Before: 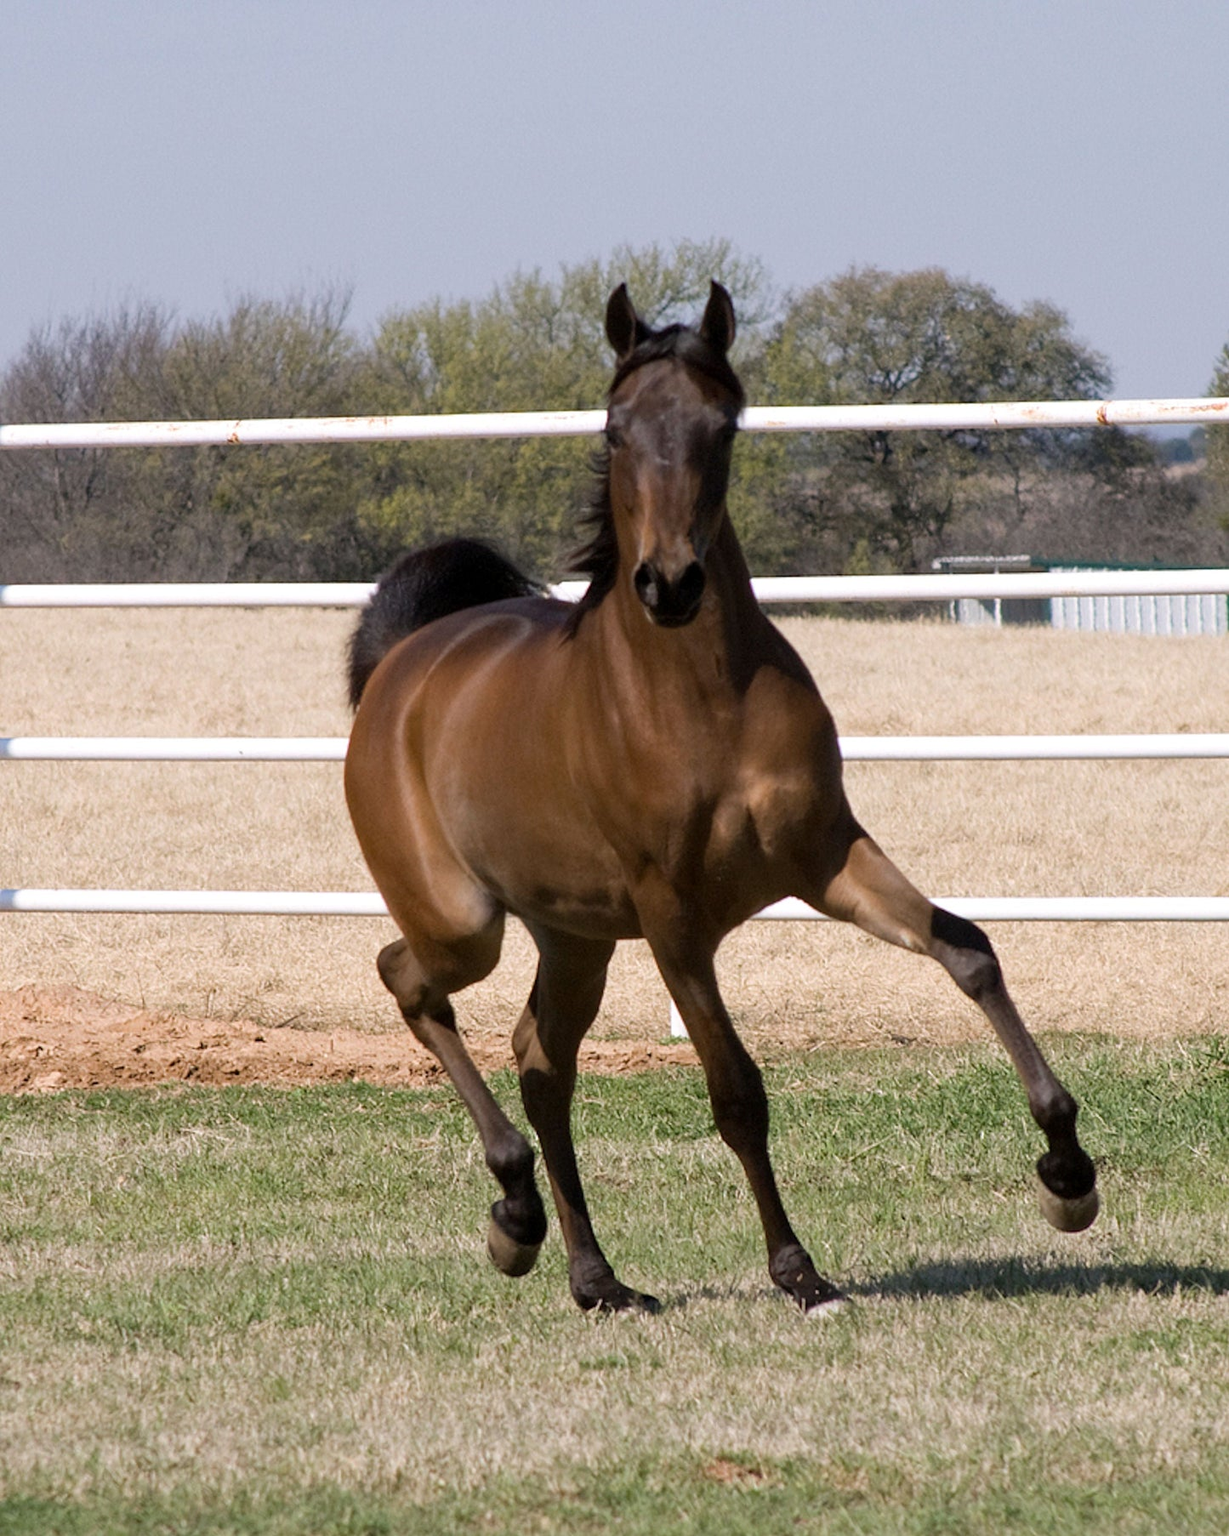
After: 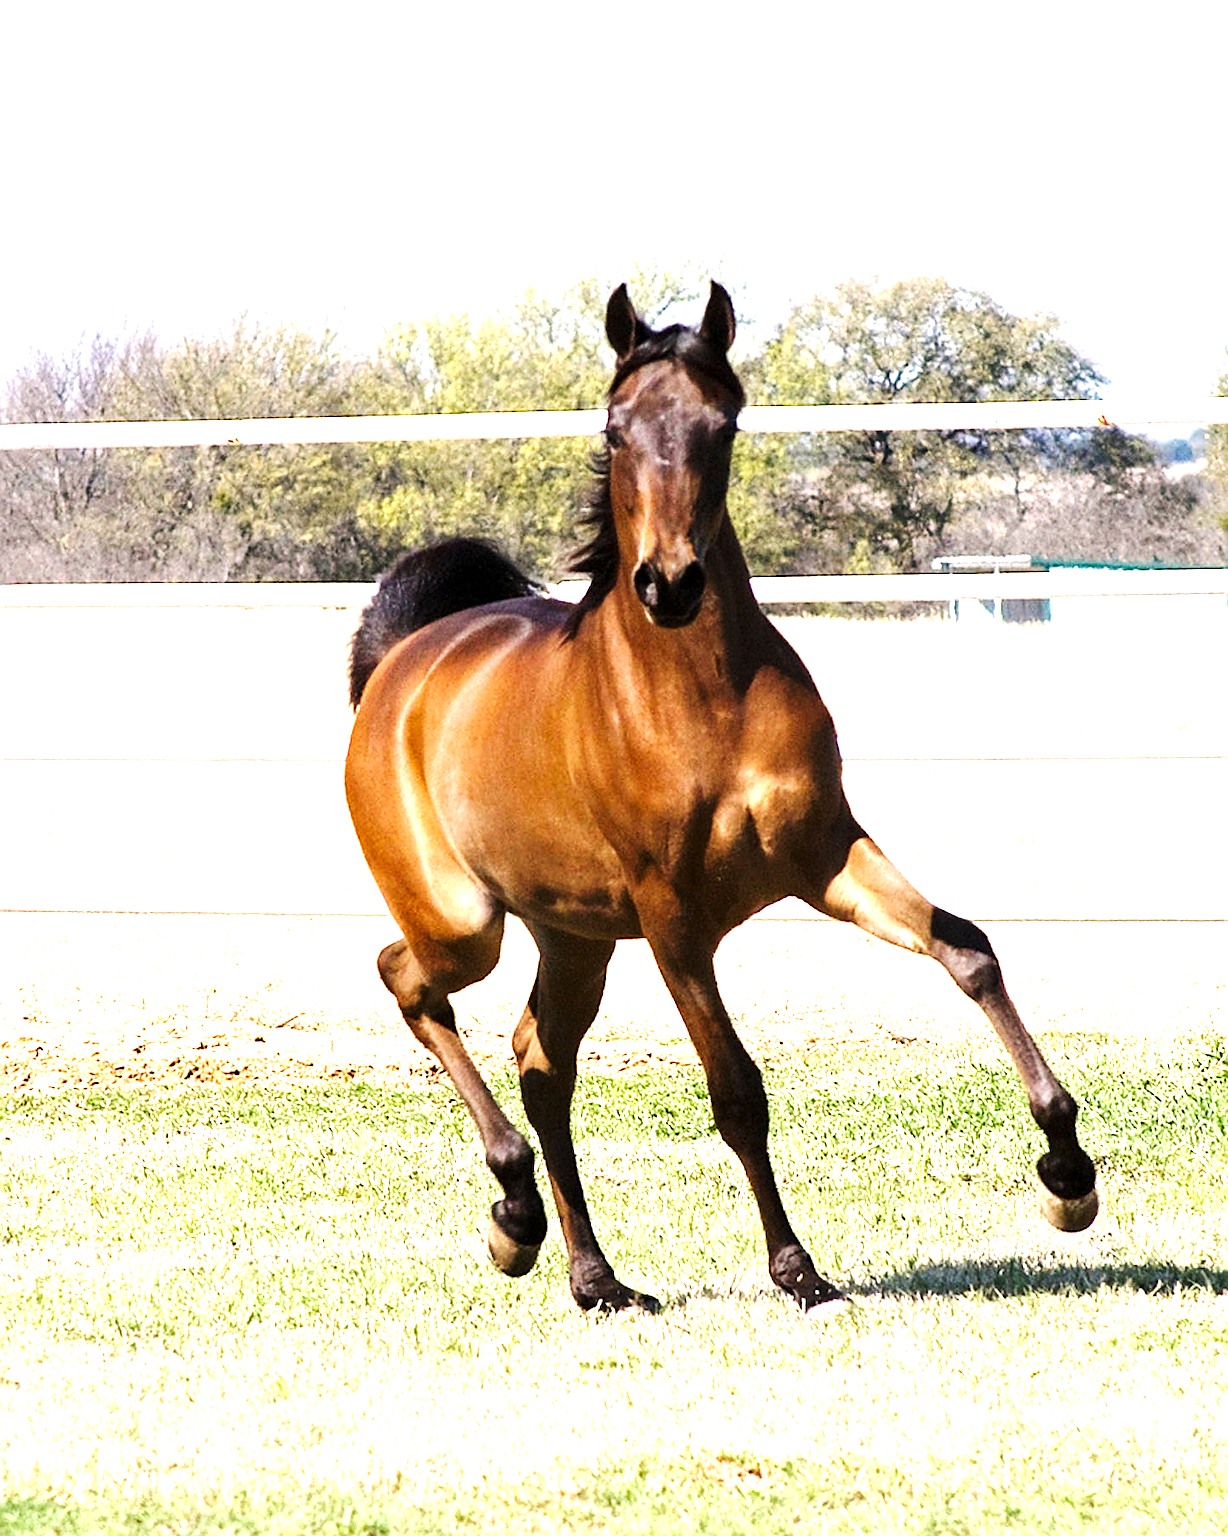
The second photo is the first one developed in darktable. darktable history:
levels: levels [0, 0.352, 0.703]
base curve: curves: ch0 [(0, 0) (0.028, 0.03) (0.121, 0.232) (0.46, 0.748) (0.859, 0.968) (1, 1)], preserve colors none
sharpen: on, module defaults
